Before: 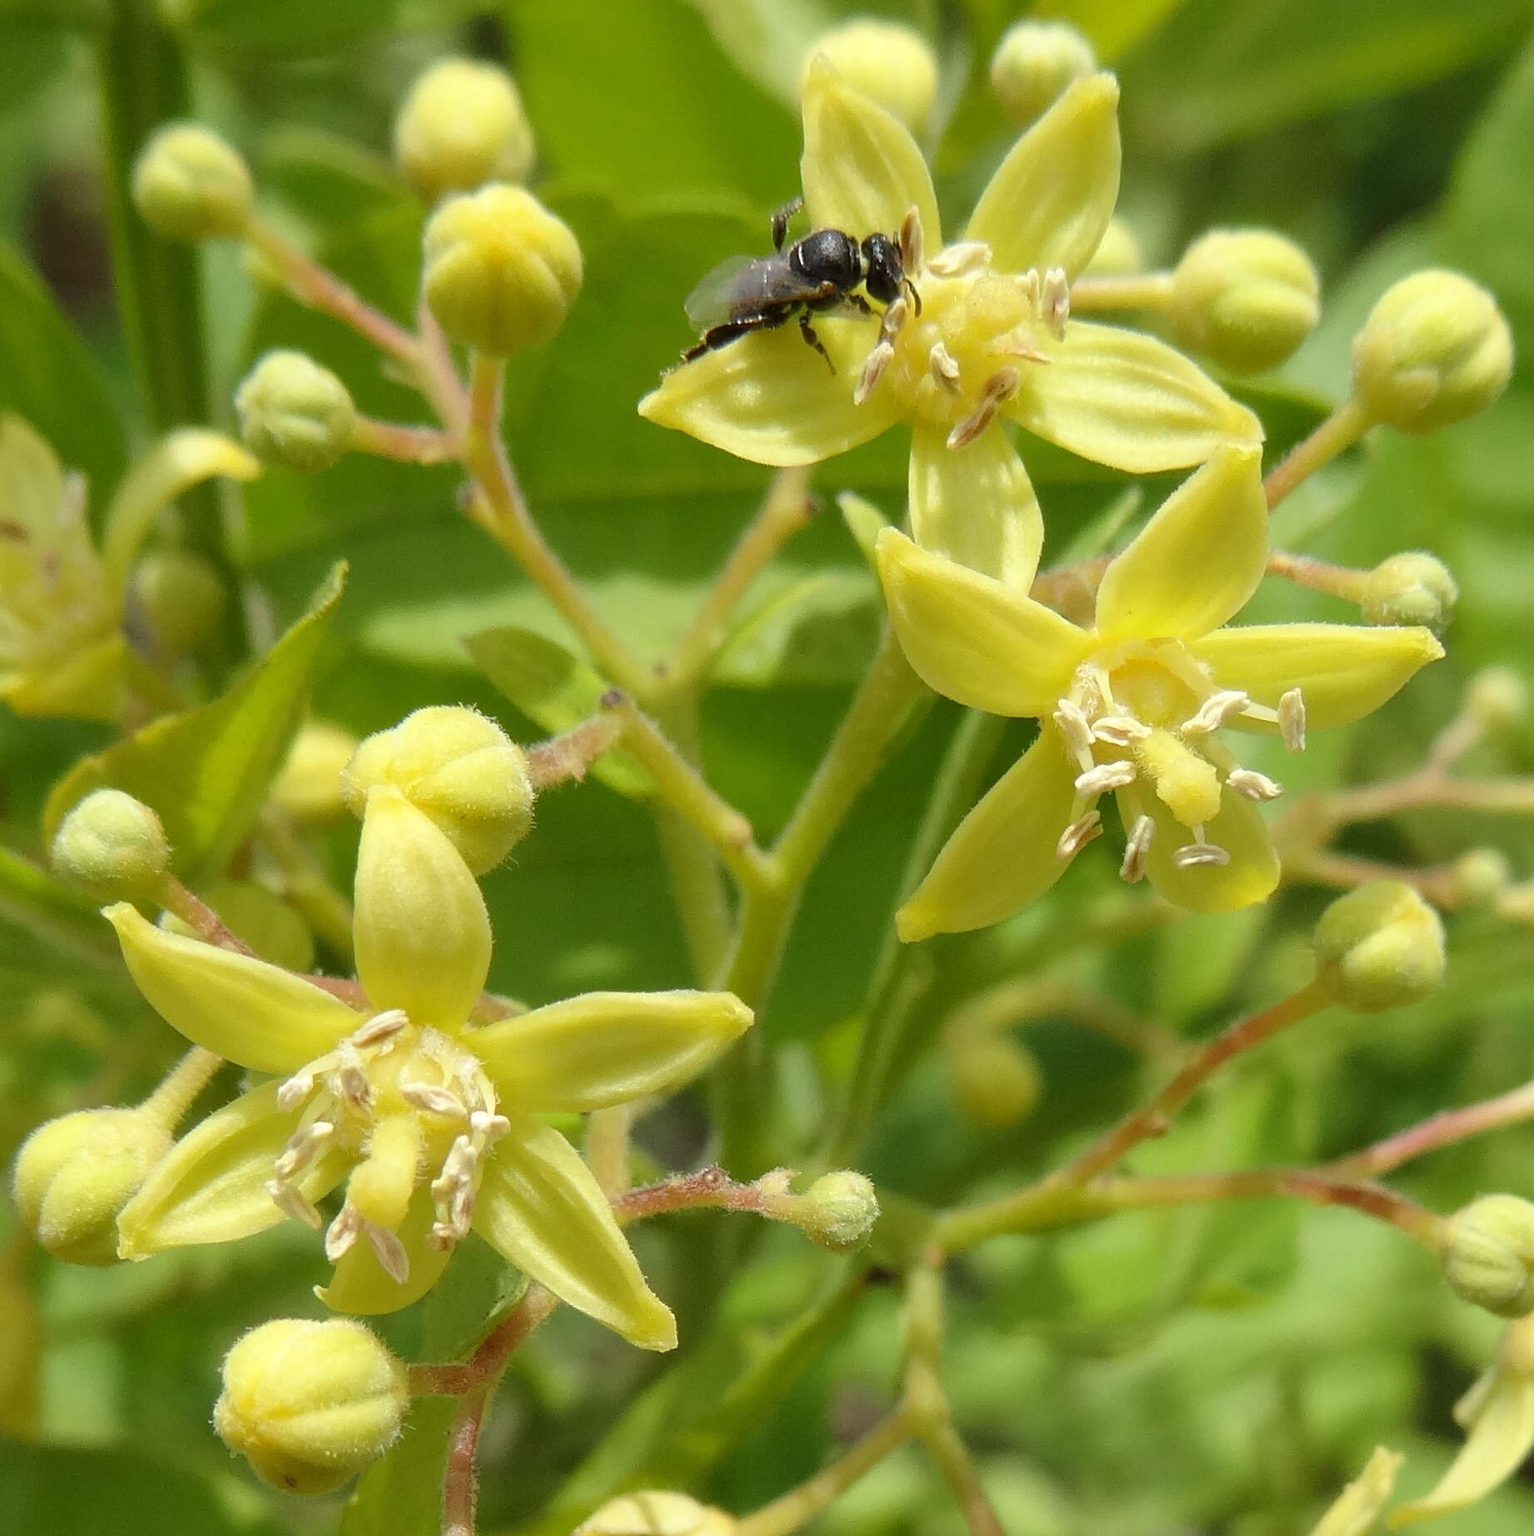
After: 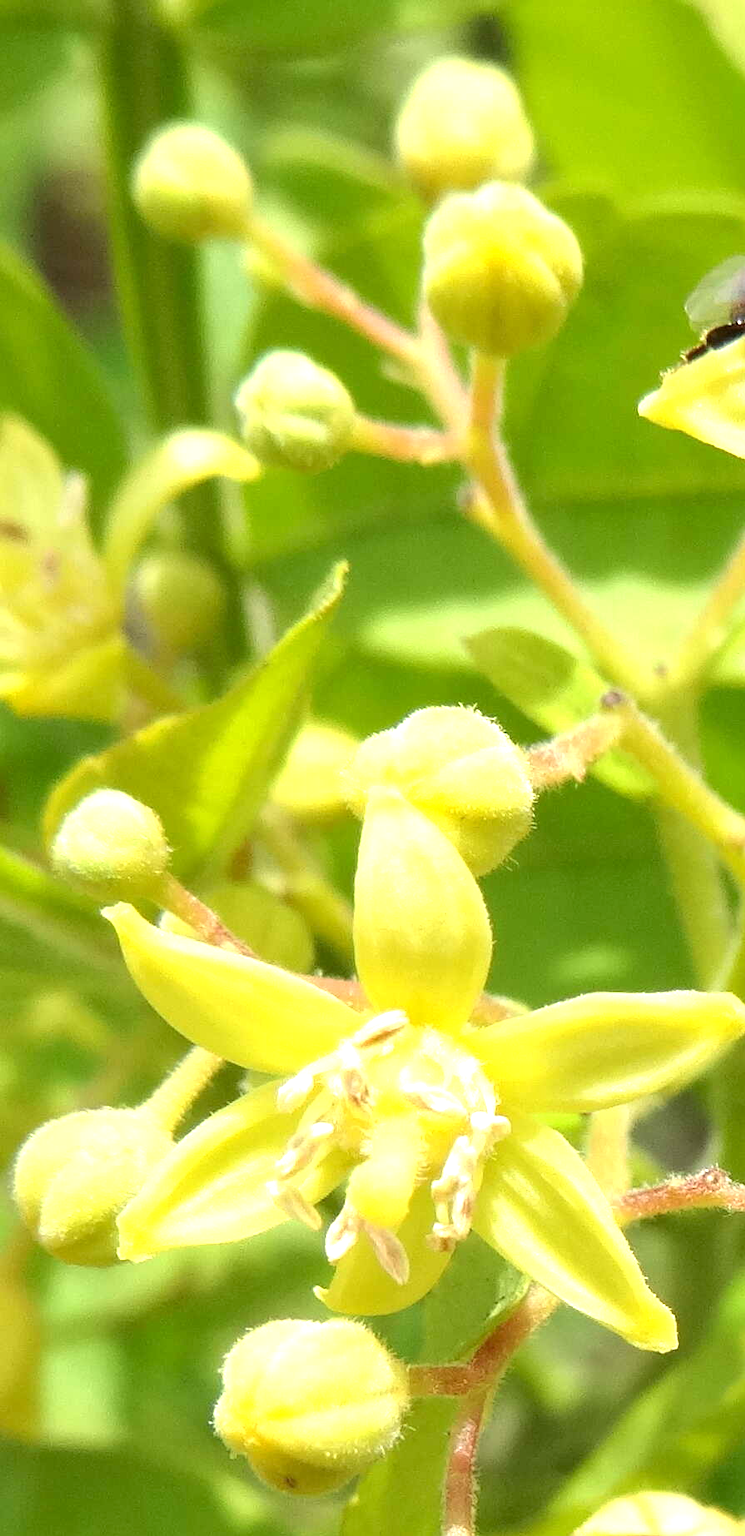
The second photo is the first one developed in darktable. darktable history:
crop and rotate: left 0.046%, top 0%, right 51.329%
exposure: black level correction 0.001, exposure 1.132 EV, compensate exposure bias true, compensate highlight preservation false
